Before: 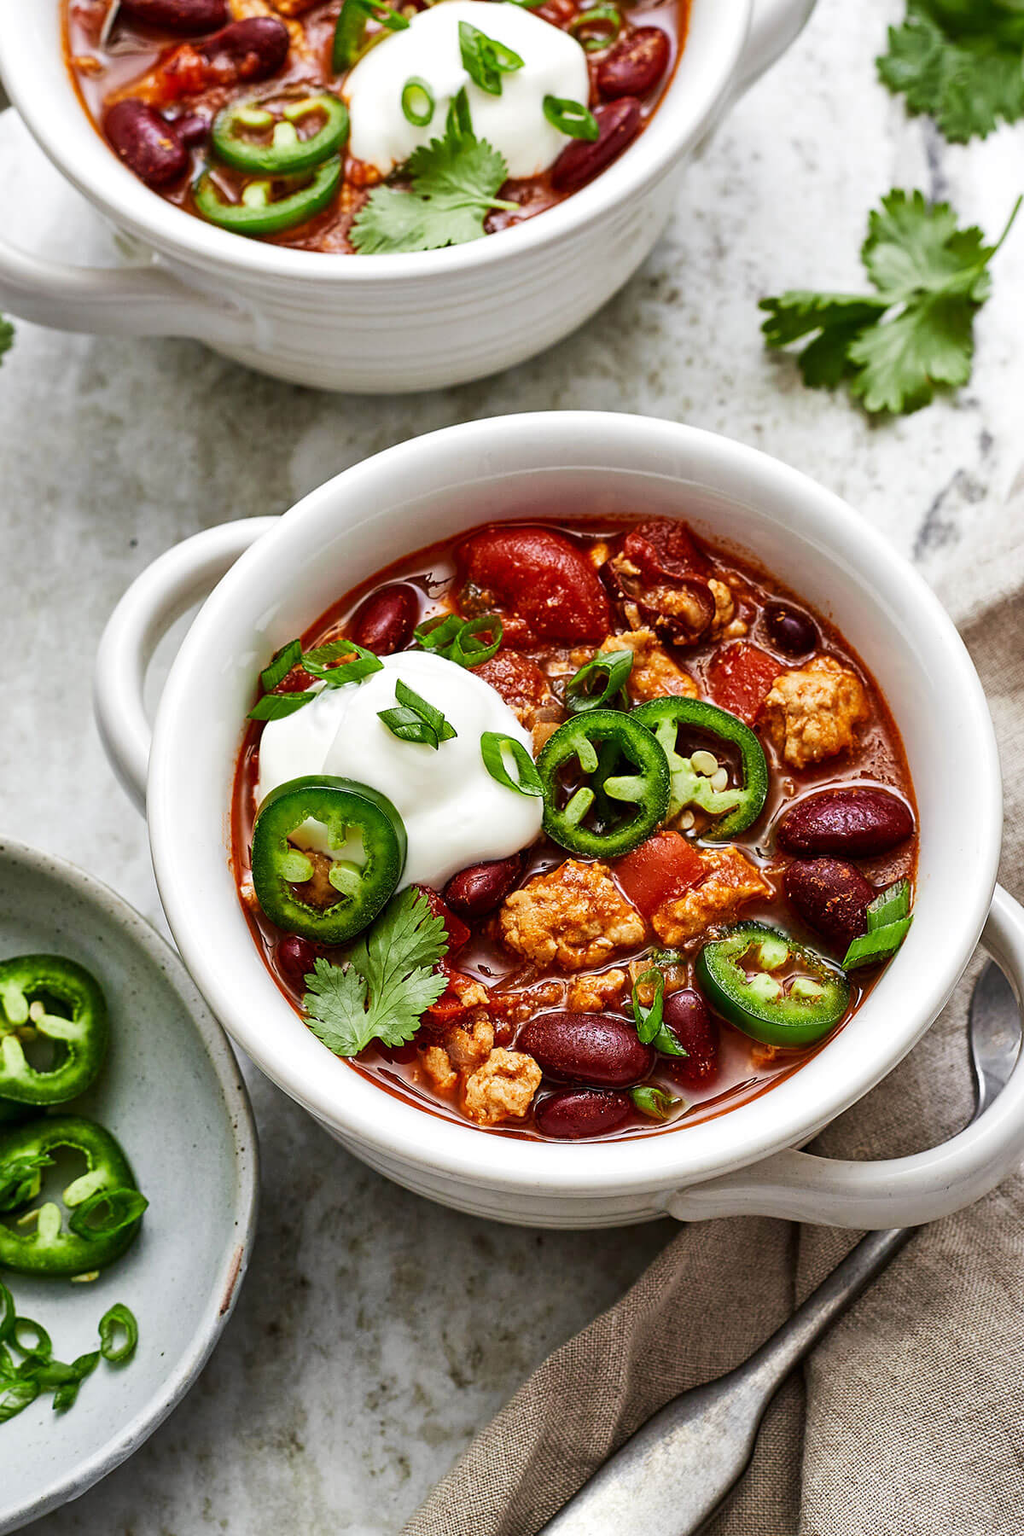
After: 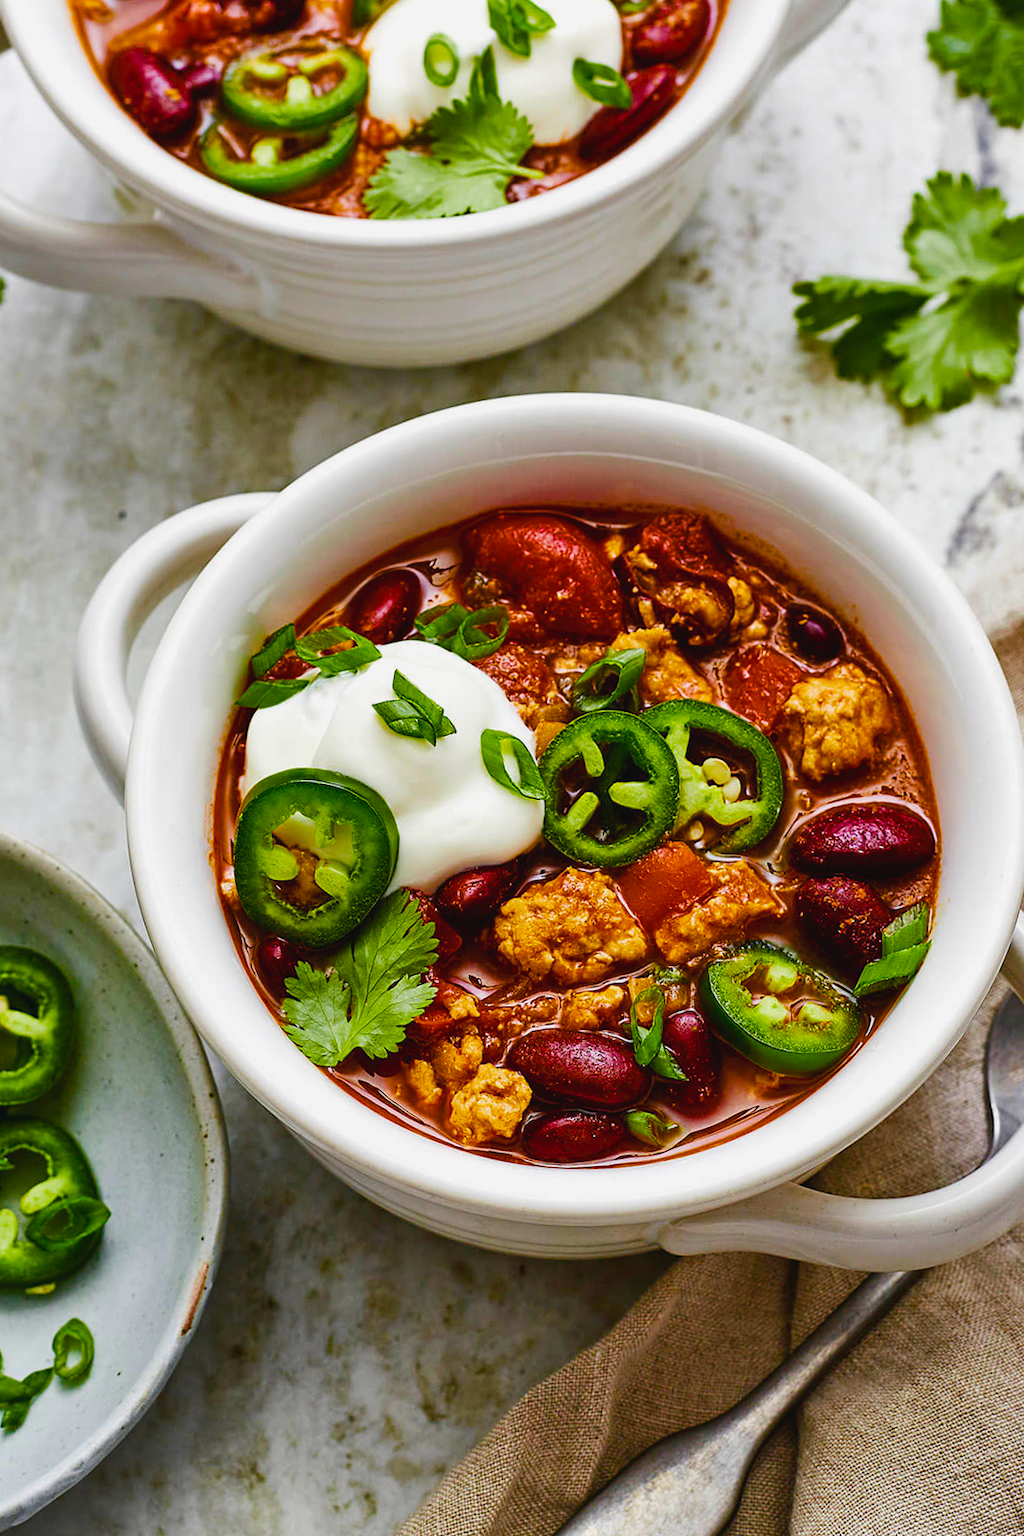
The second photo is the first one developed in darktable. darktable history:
color balance rgb: shadows lift › chroma 0.817%, shadows lift › hue 115.98°, global offset › hue 171.35°, perceptual saturation grading › global saturation 36.251%, perceptual saturation grading › shadows 35.534%, global vibrance 43.076%
contrast brightness saturation: contrast -0.079, brightness -0.033, saturation -0.114
crop and rotate: angle -2.25°
